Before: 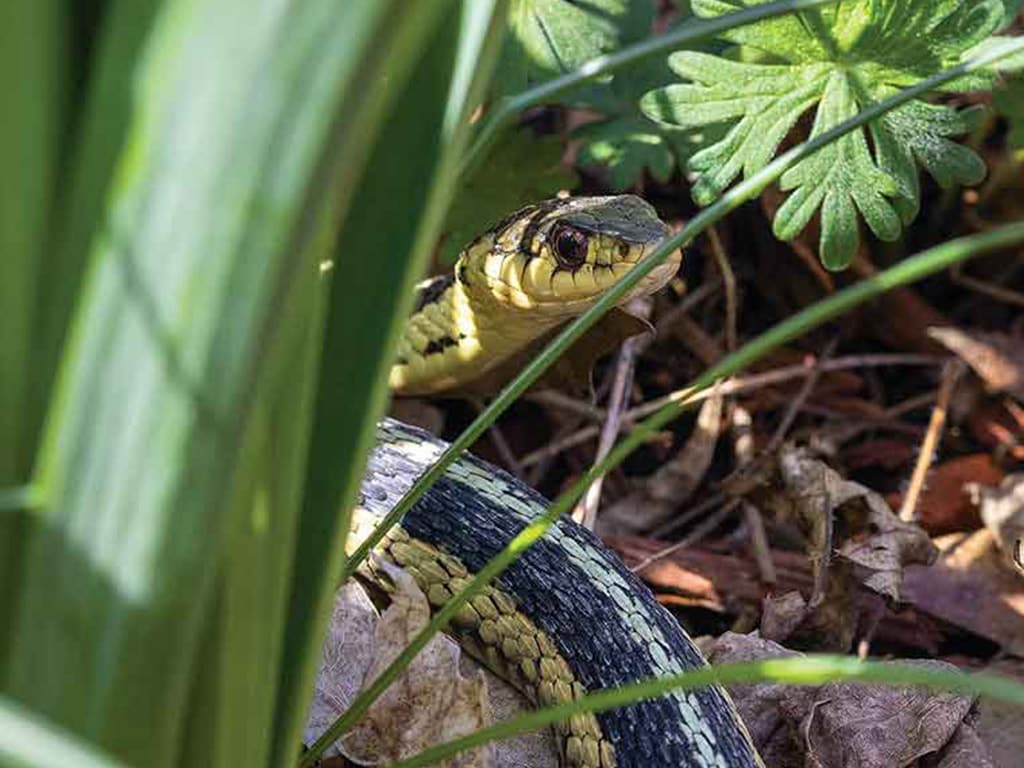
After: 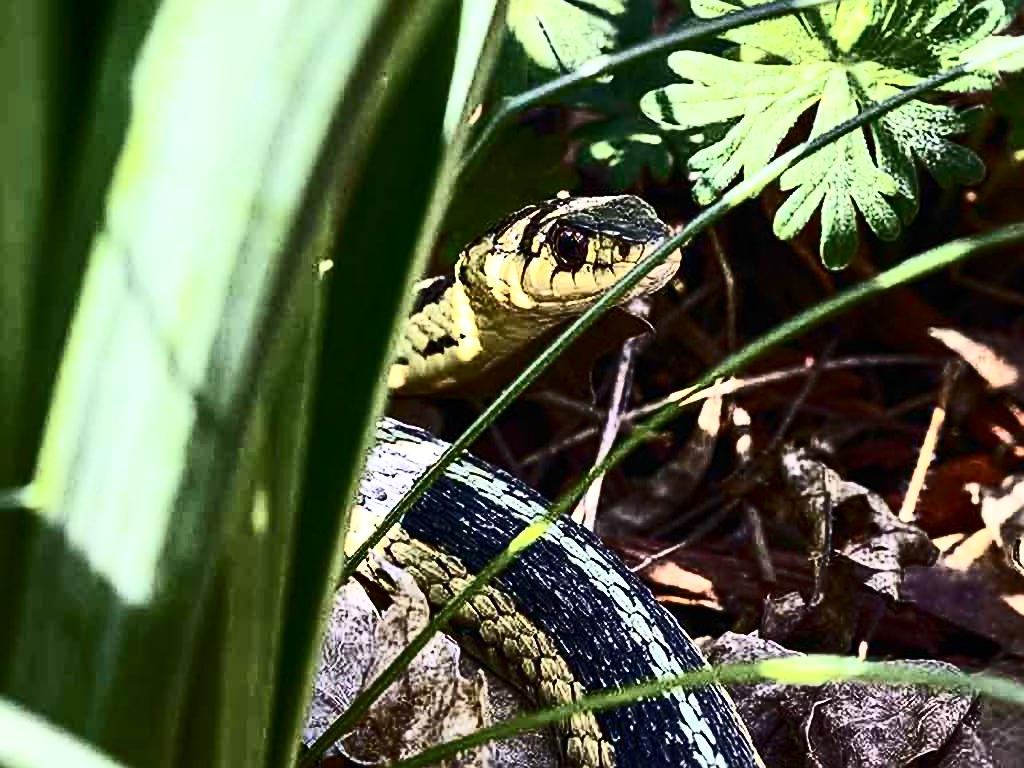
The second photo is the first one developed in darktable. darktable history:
contrast brightness saturation: contrast 0.922, brightness 0.192
sharpen: amount 0.556
